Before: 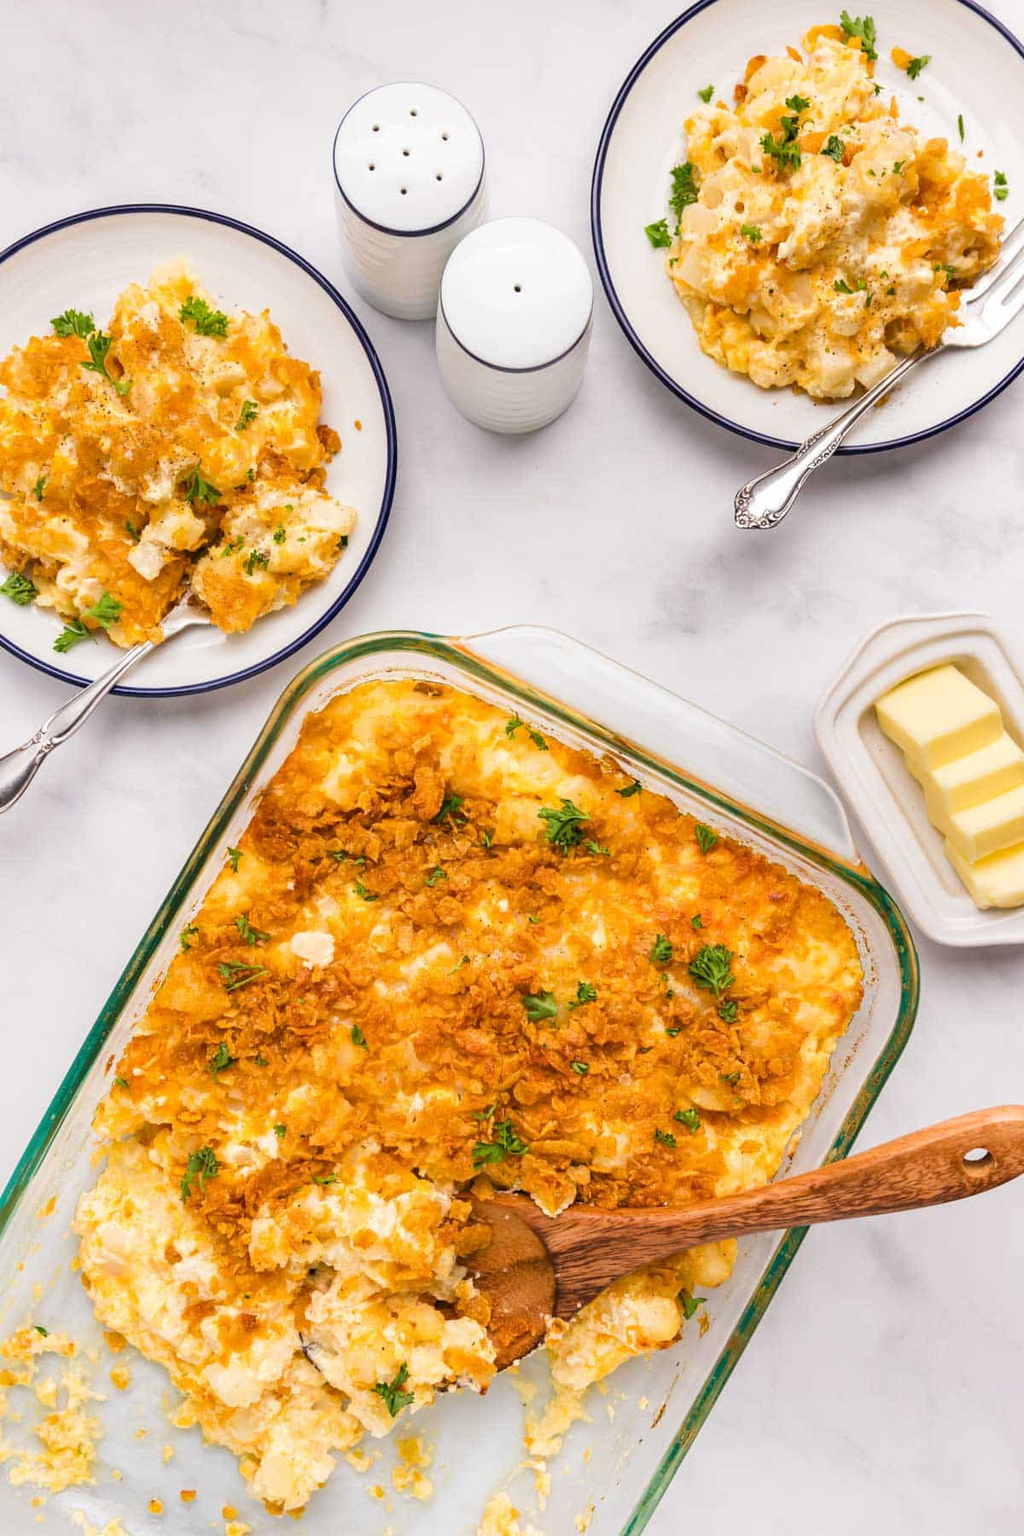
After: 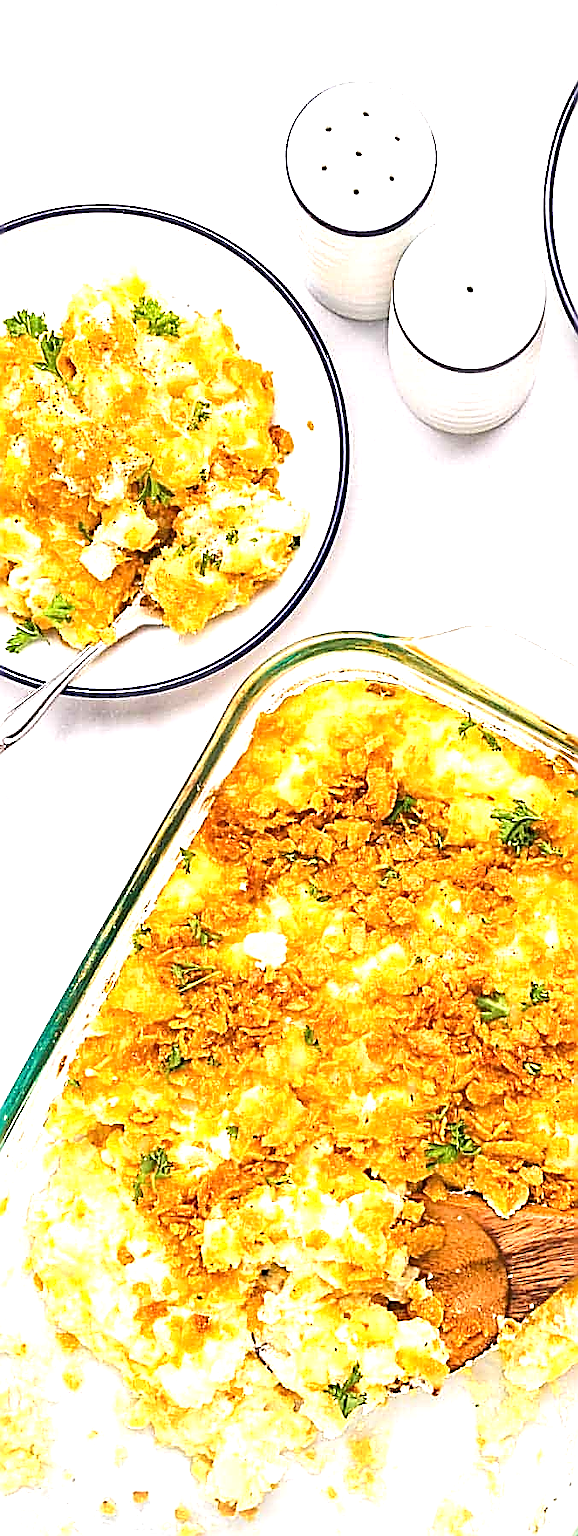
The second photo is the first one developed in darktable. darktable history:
sharpen: amount 1.984
vignetting: fall-off radius 81.41%
exposure: exposure 1.091 EV, compensate highlight preservation false
crop: left 4.719%, right 38.782%
